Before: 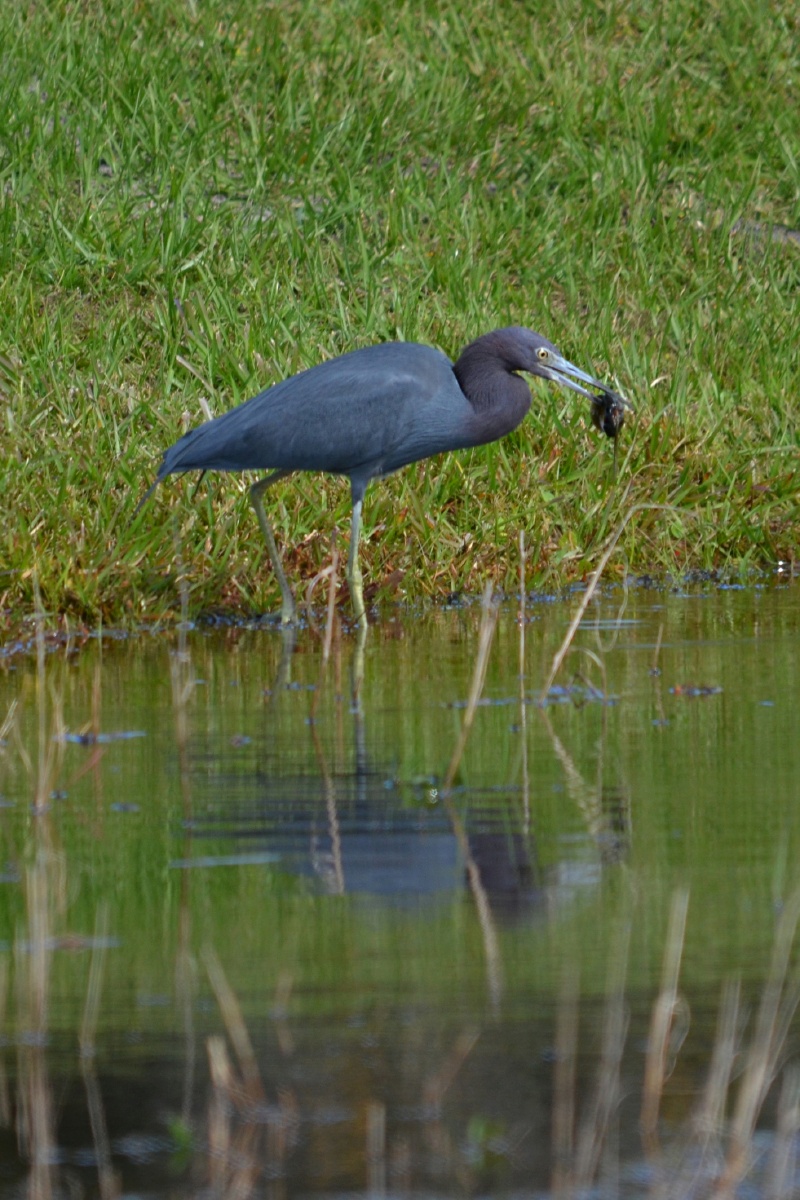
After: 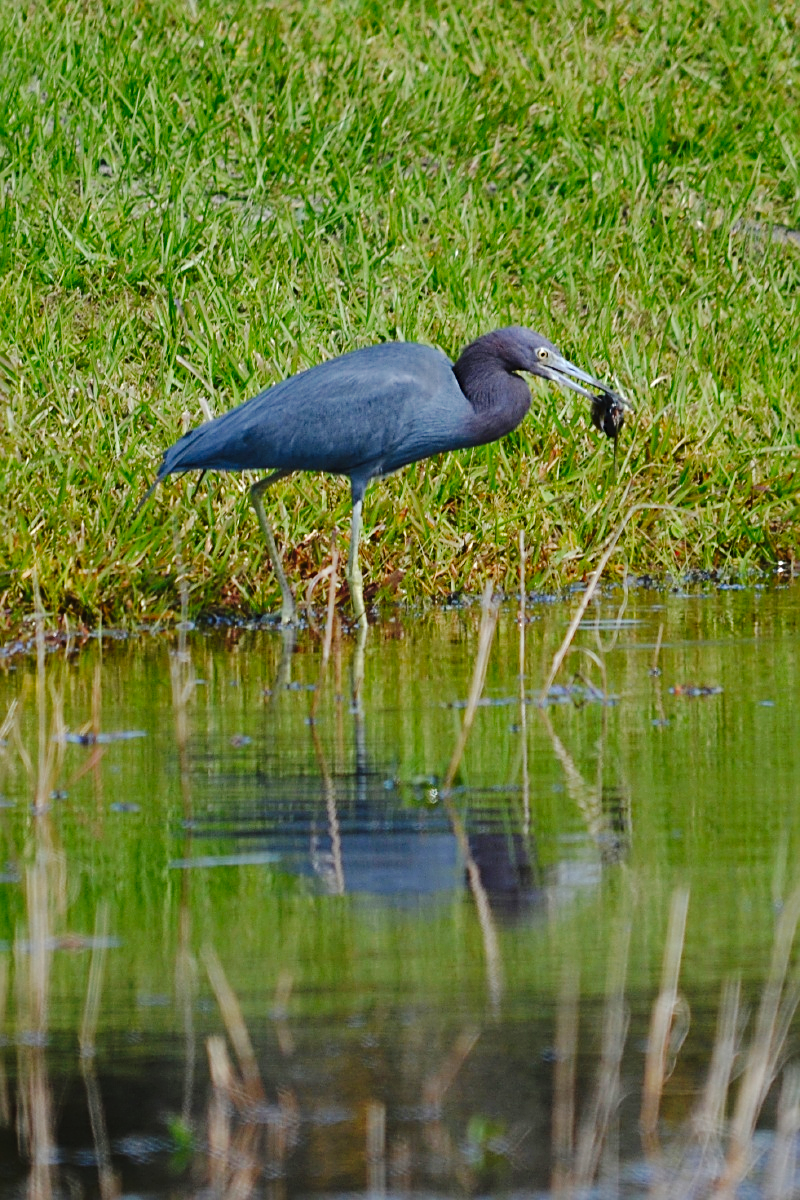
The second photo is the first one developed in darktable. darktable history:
sharpen: on, module defaults
tone curve: curves: ch0 [(0, 0) (0.003, 0.036) (0.011, 0.039) (0.025, 0.039) (0.044, 0.043) (0.069, 0.05) (0.1, 0.072) (0.136, 0.102) (0.177, 0.144) (0.224, 0.204) (0.277, 0.288) (0.335, 0.384) (0.399, 0.477) (0.468, 0.575) (0.543, 0.652) (0.623, 0.724) (0.709, 0.785) (0.801, 0.851) (0.898, 0.915) (1, 1)], preserve colors none
